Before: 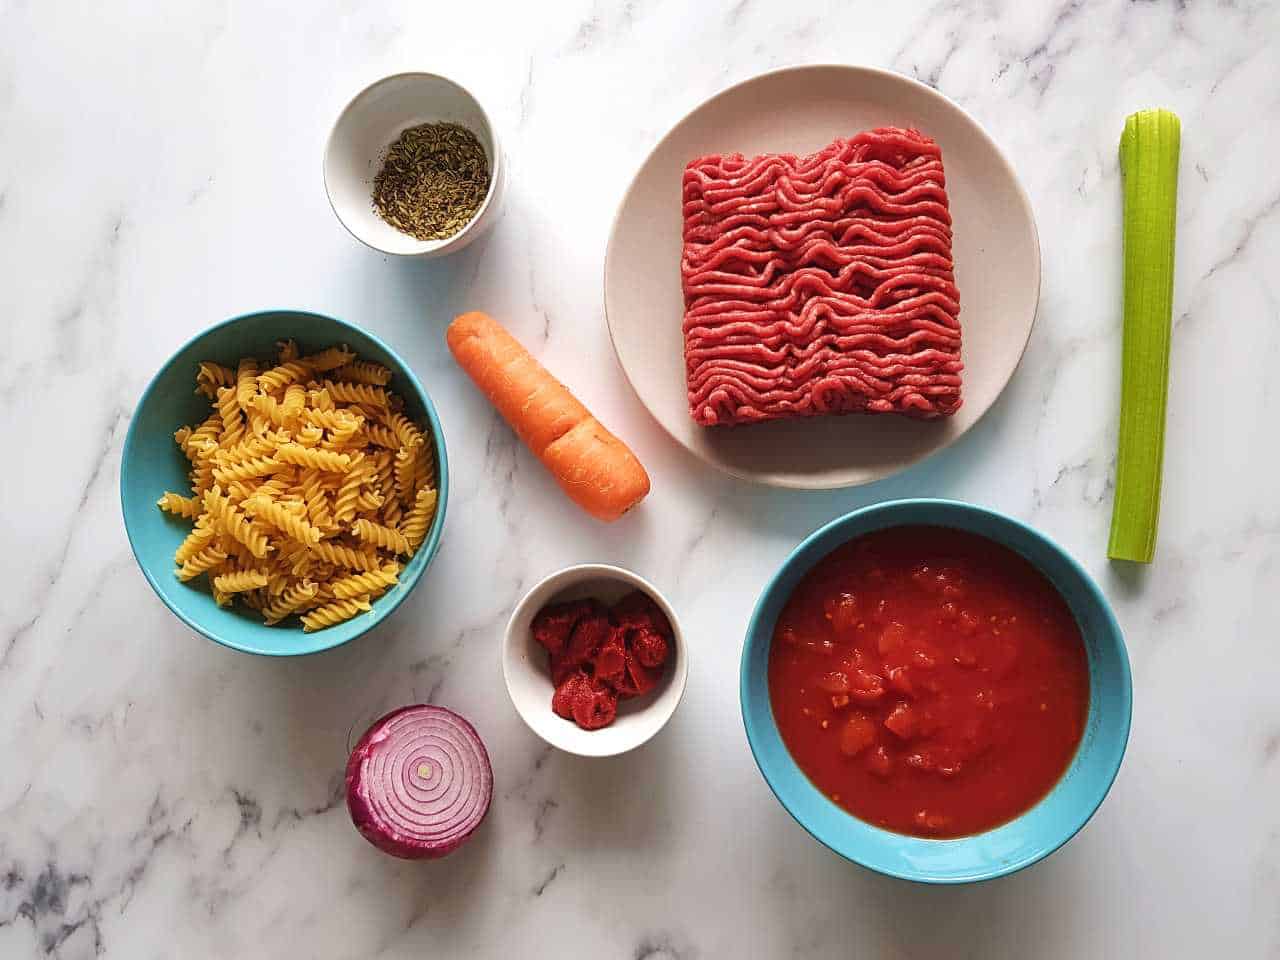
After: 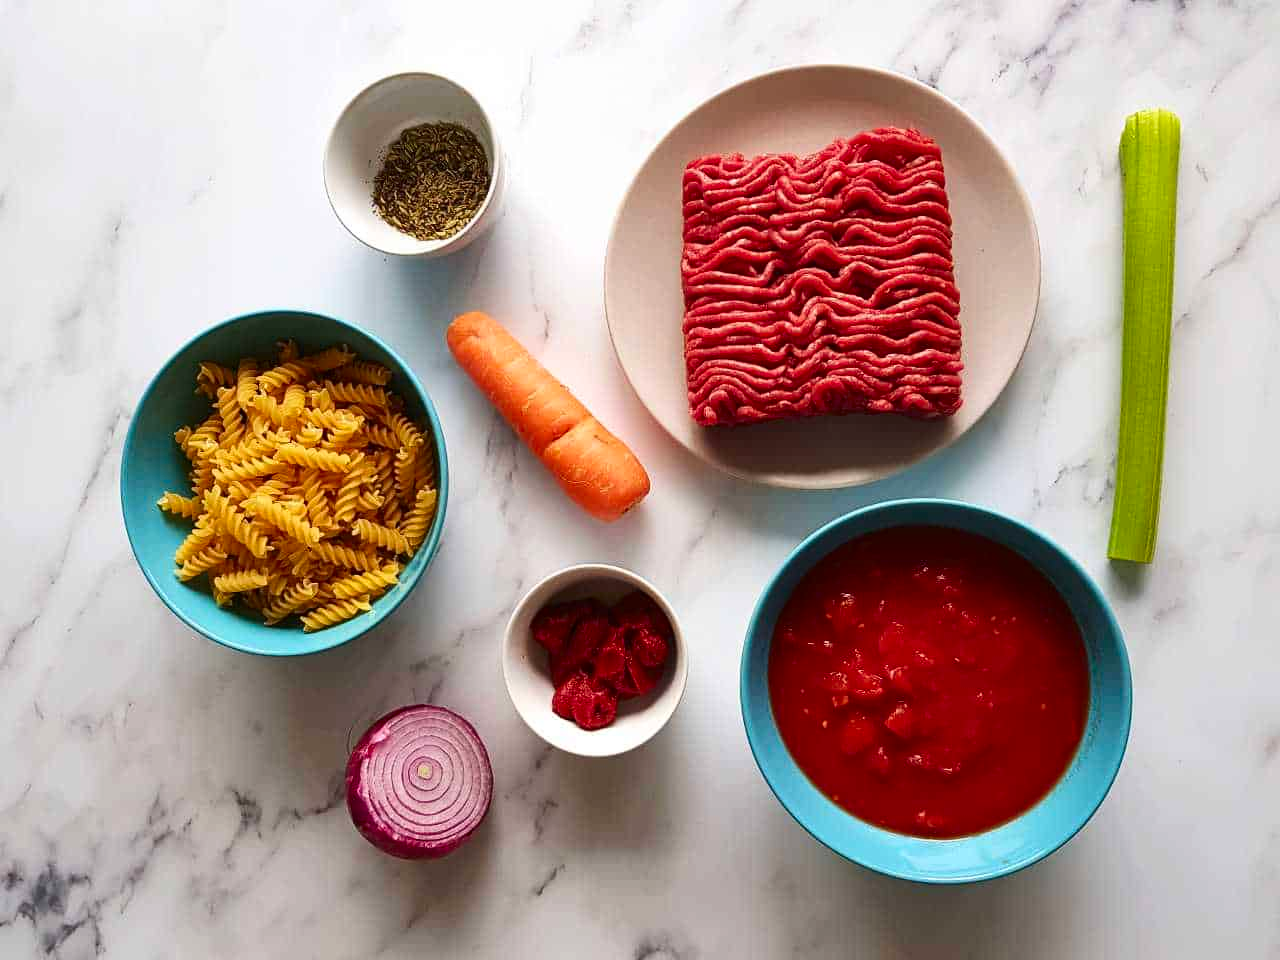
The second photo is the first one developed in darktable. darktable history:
contrast brightness saturation: contrast 0.129, brightness -0.059, saturation 0.16
